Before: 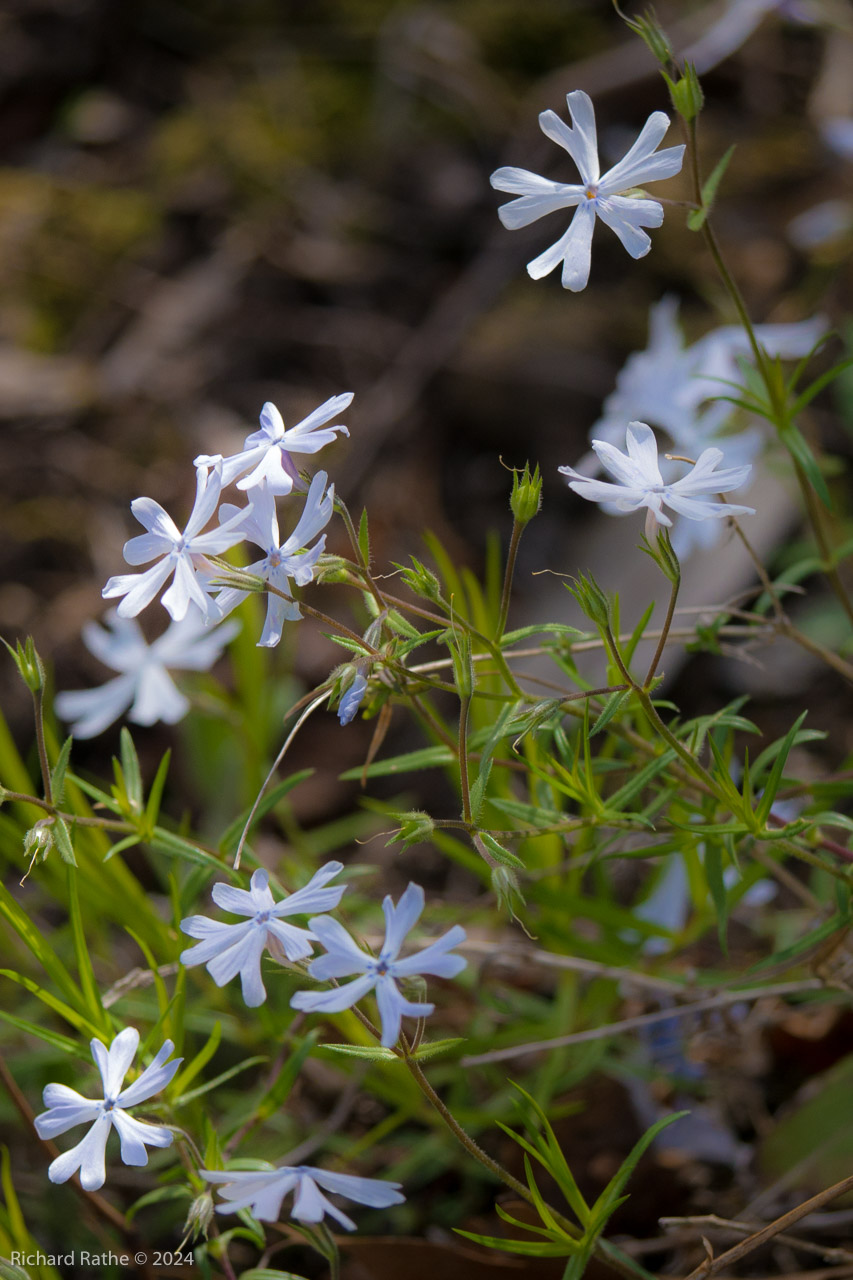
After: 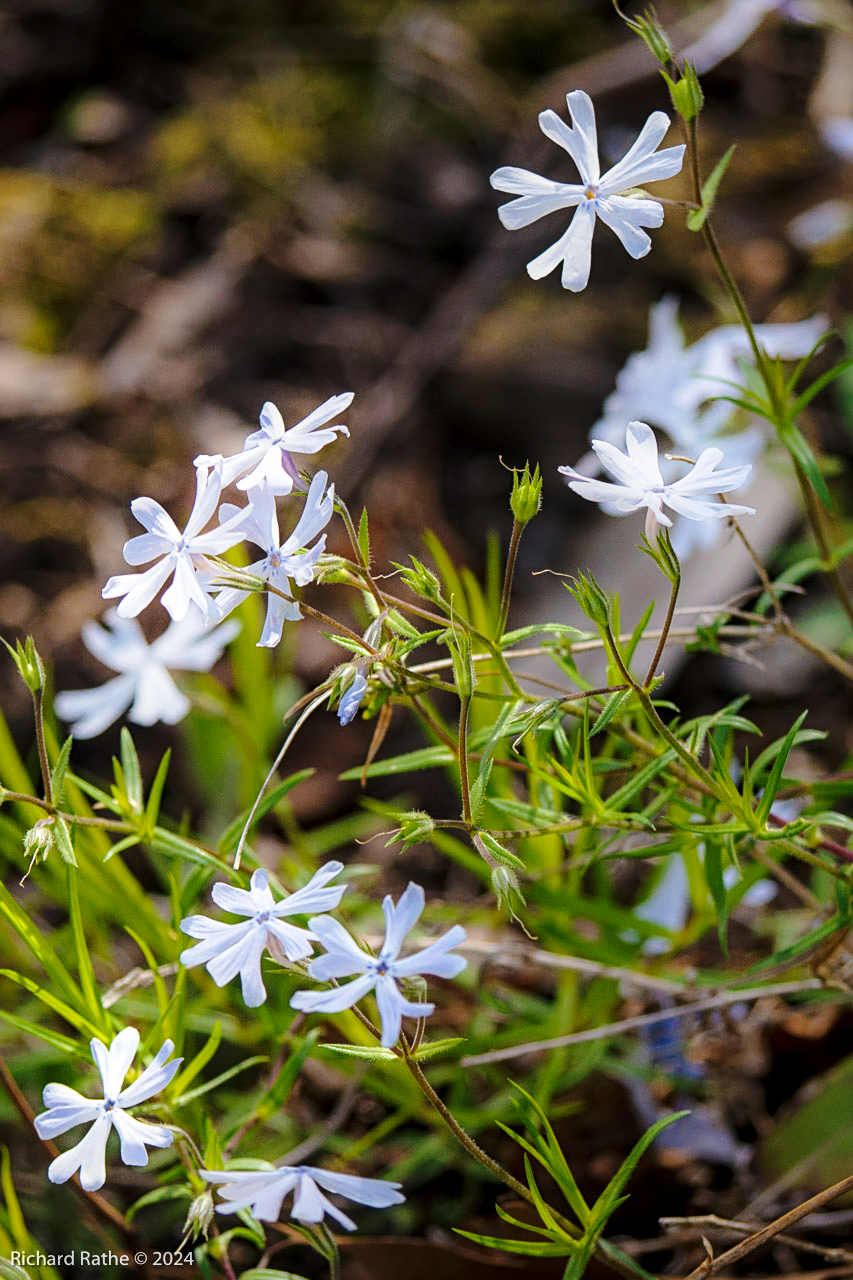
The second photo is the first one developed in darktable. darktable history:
base curve: curves: ch0 [(0, 0) (0.028, 0.03) (0.121, 0.232) (0.46, 0.748) (0.859, 0.968) (1, 1)], preserve colors none
sharpen: radius 2.529, amount 0.323
local contrast: on, module defaults
